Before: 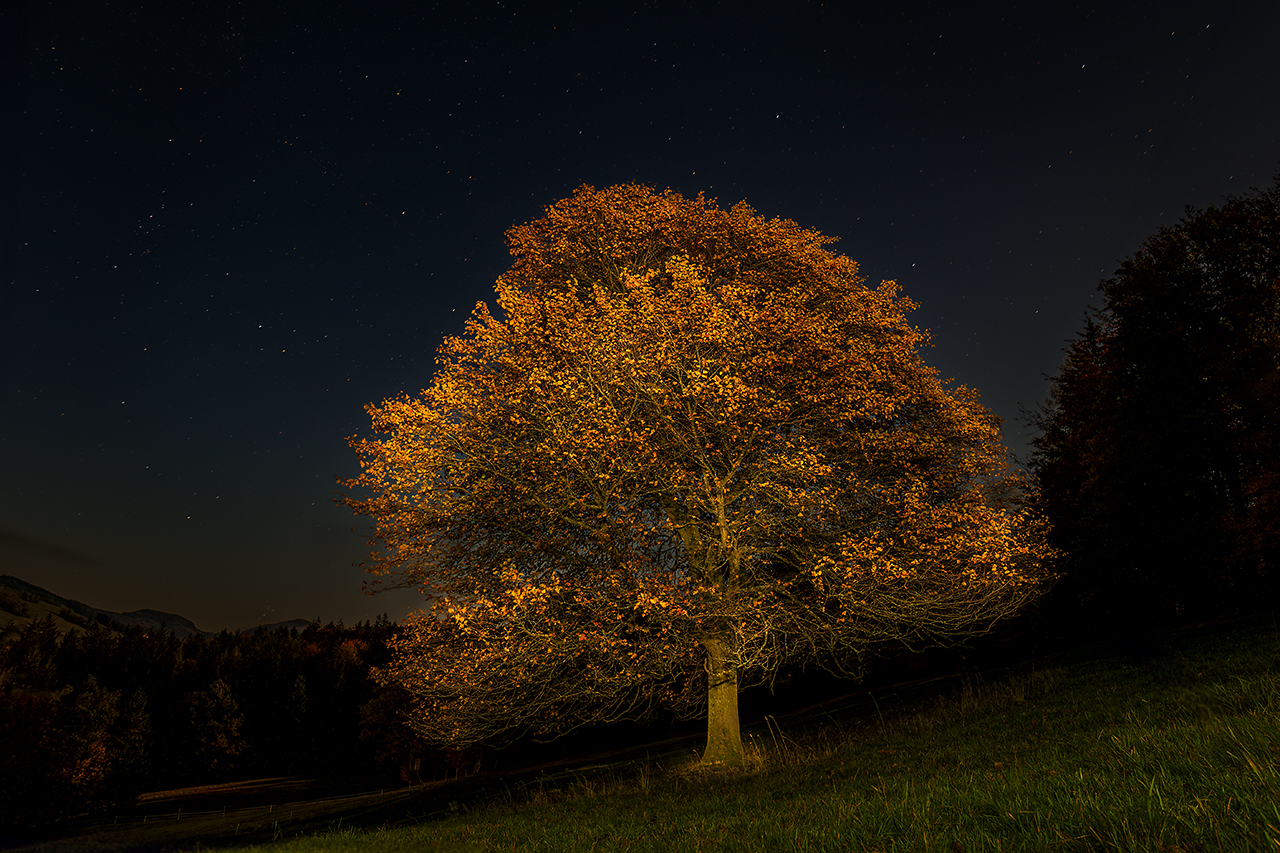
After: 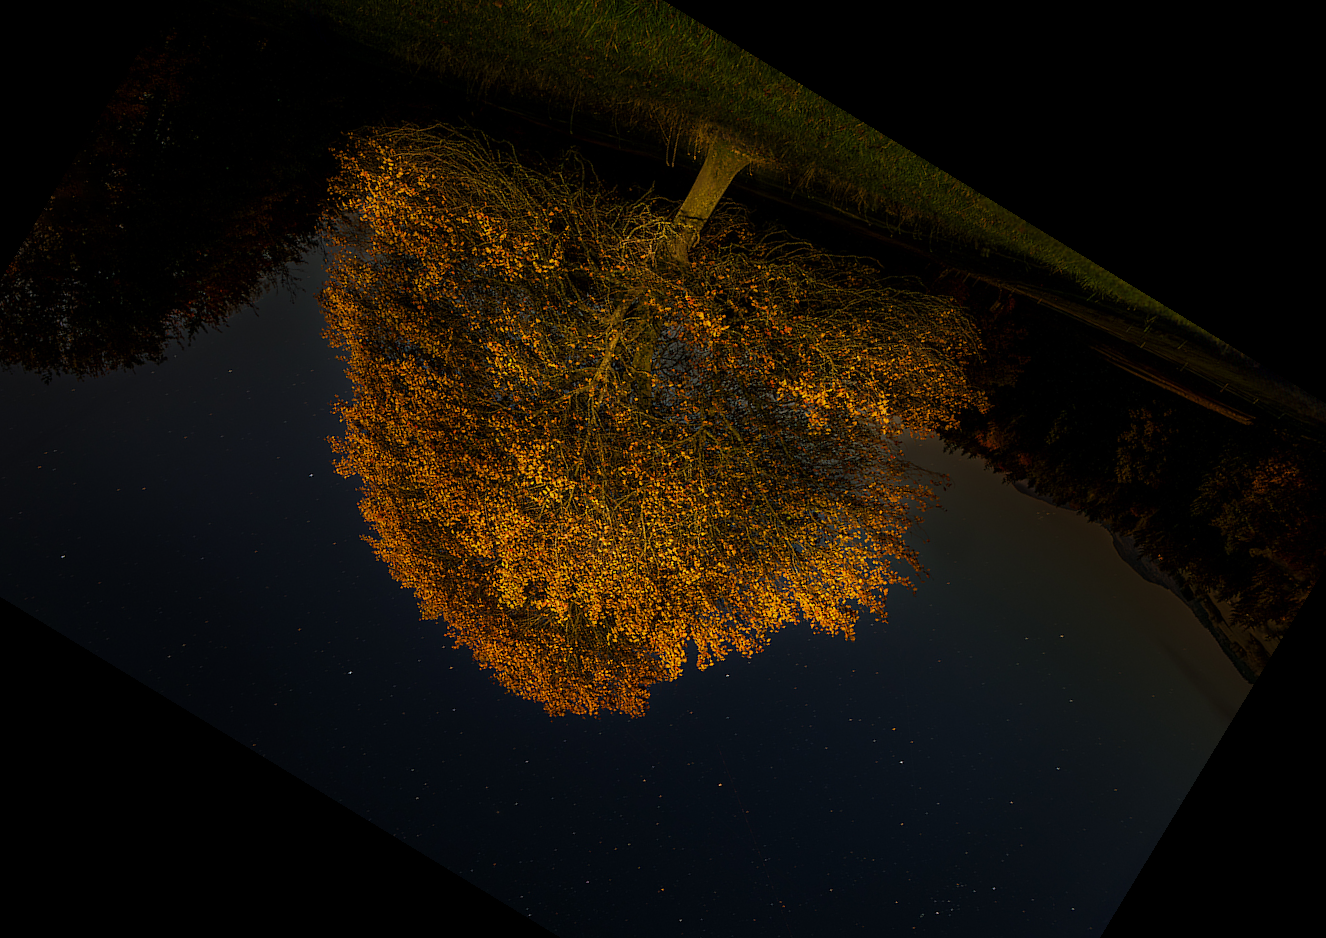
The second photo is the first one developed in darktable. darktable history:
crop and rotate: angle 148.68°, left 9.111%, top 15.603%, right 4.588%, bottom 17.041%
graduated density: on, module defaults
